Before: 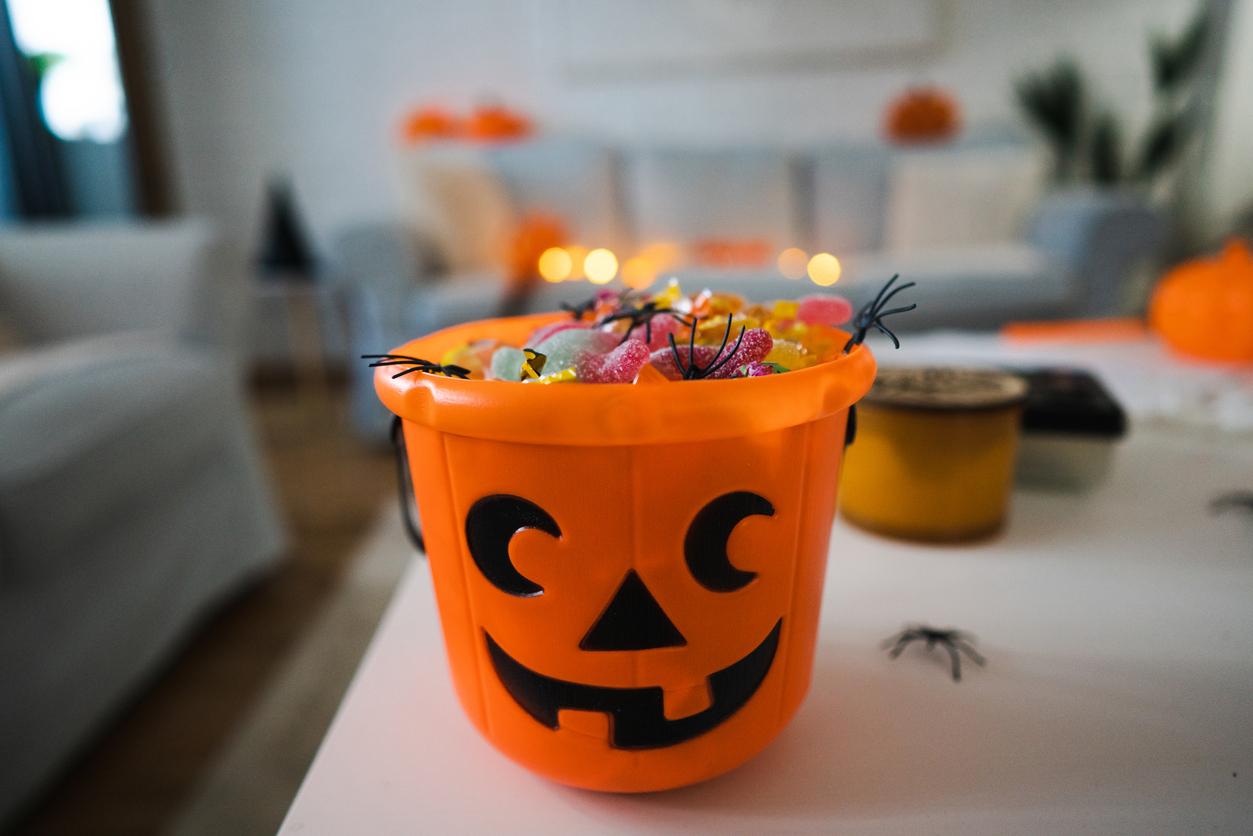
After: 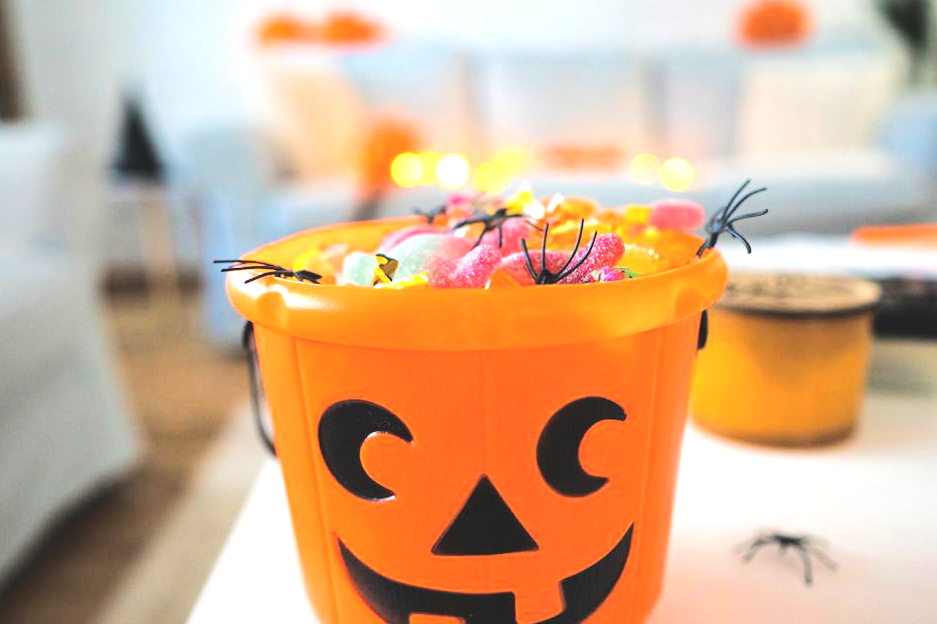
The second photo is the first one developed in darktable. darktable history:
crop and rotate: left 11.891%, top 11.425%, right 13.328%, bottom 13.855%
tone equalizer: -7 EV 0.164 EV, -6 EV 0.604 EV, -5 EV 1.16 EV, -4 EV 1.37 EV, -3 EV 1.12 EV, -2 EV 0.6 EV, -1 EV 0.161 EV, edges refinement/feathering 500, mask exposure compensation -1.57 EV, preserve details no
exposure: black level correction -0.005, exposure 1.007 EV, compensate highlight preservation false
